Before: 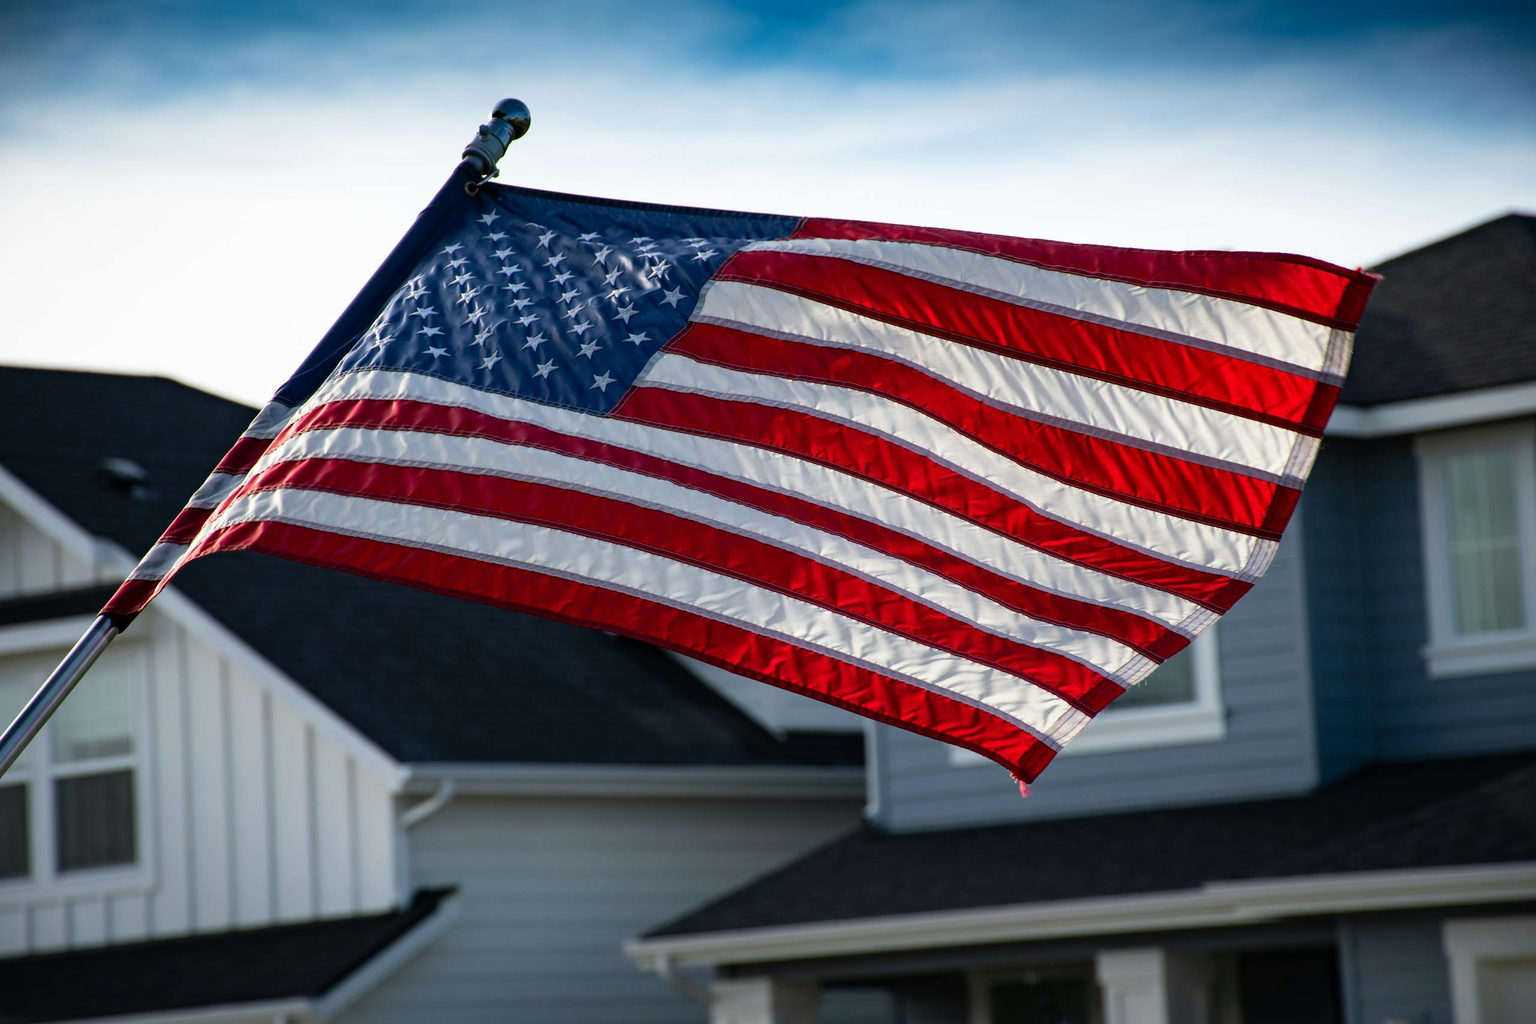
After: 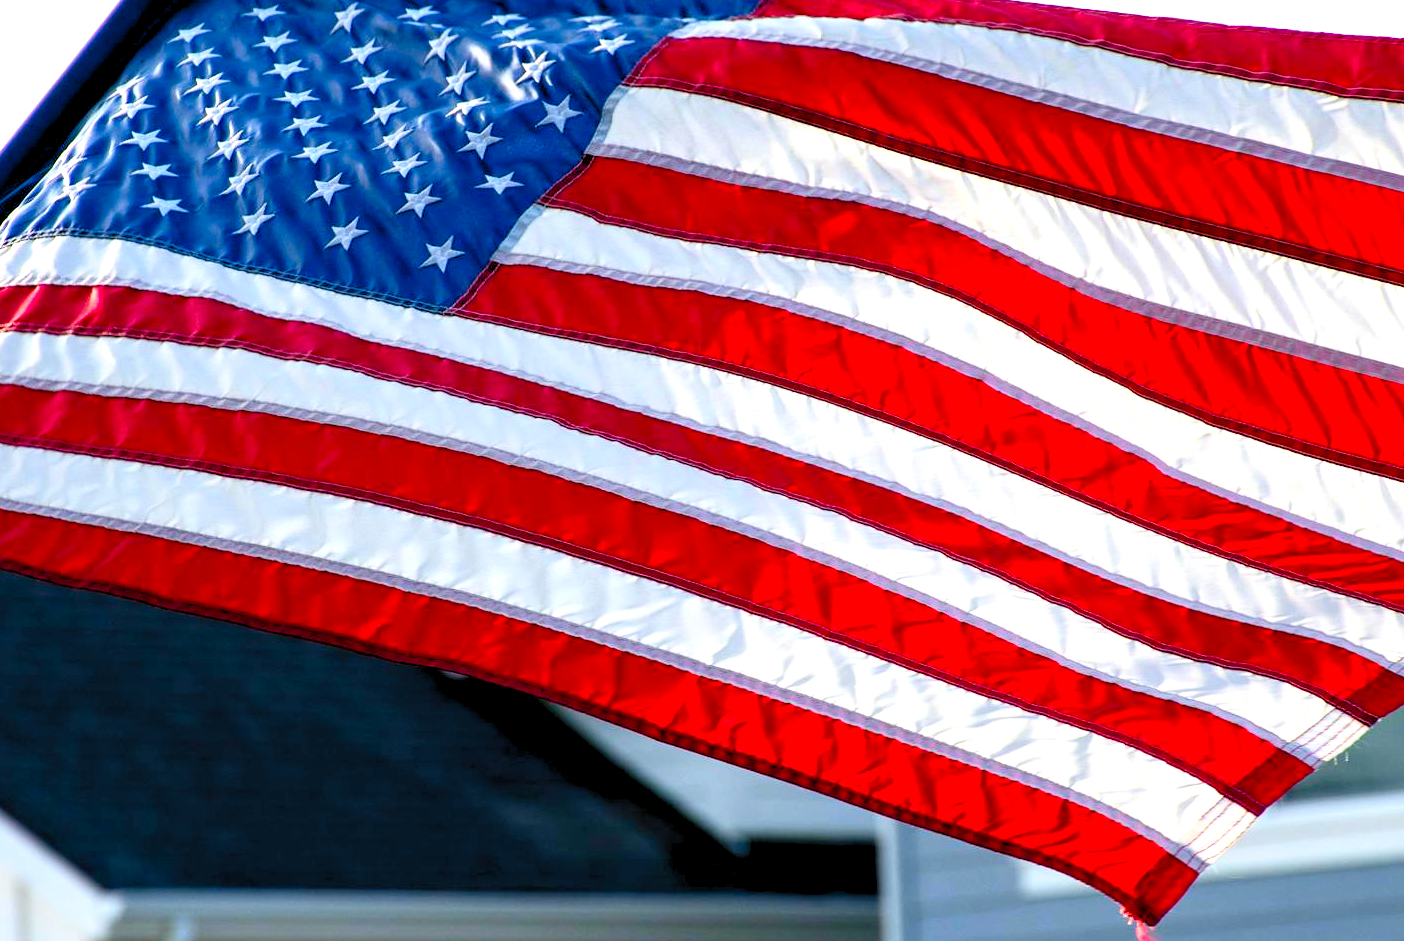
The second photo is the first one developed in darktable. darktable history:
exposure: exposure -0.247 EV, compensate highlight preservation false
levels: levels [0.036, 0.364, 0.827]
crop and rotate: left 22.023%, top 22.369%, right 23.107%, bottom 22.475%
contrast brightness saturation: contrast 0.234, brightness 0.106, saturation 0.287
